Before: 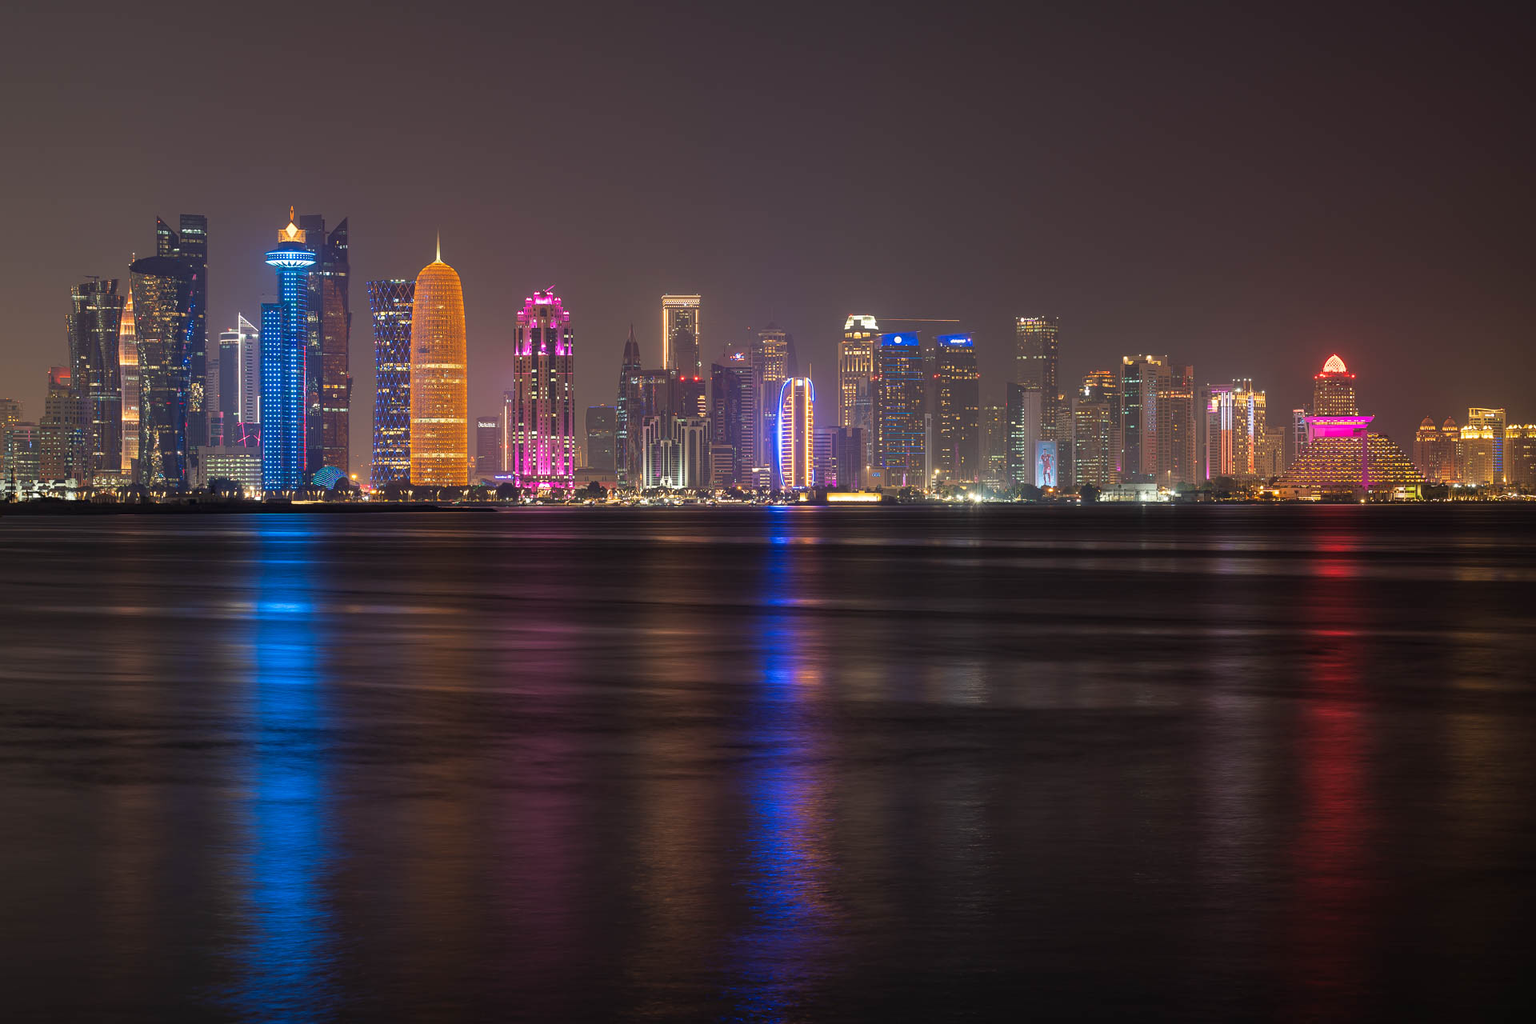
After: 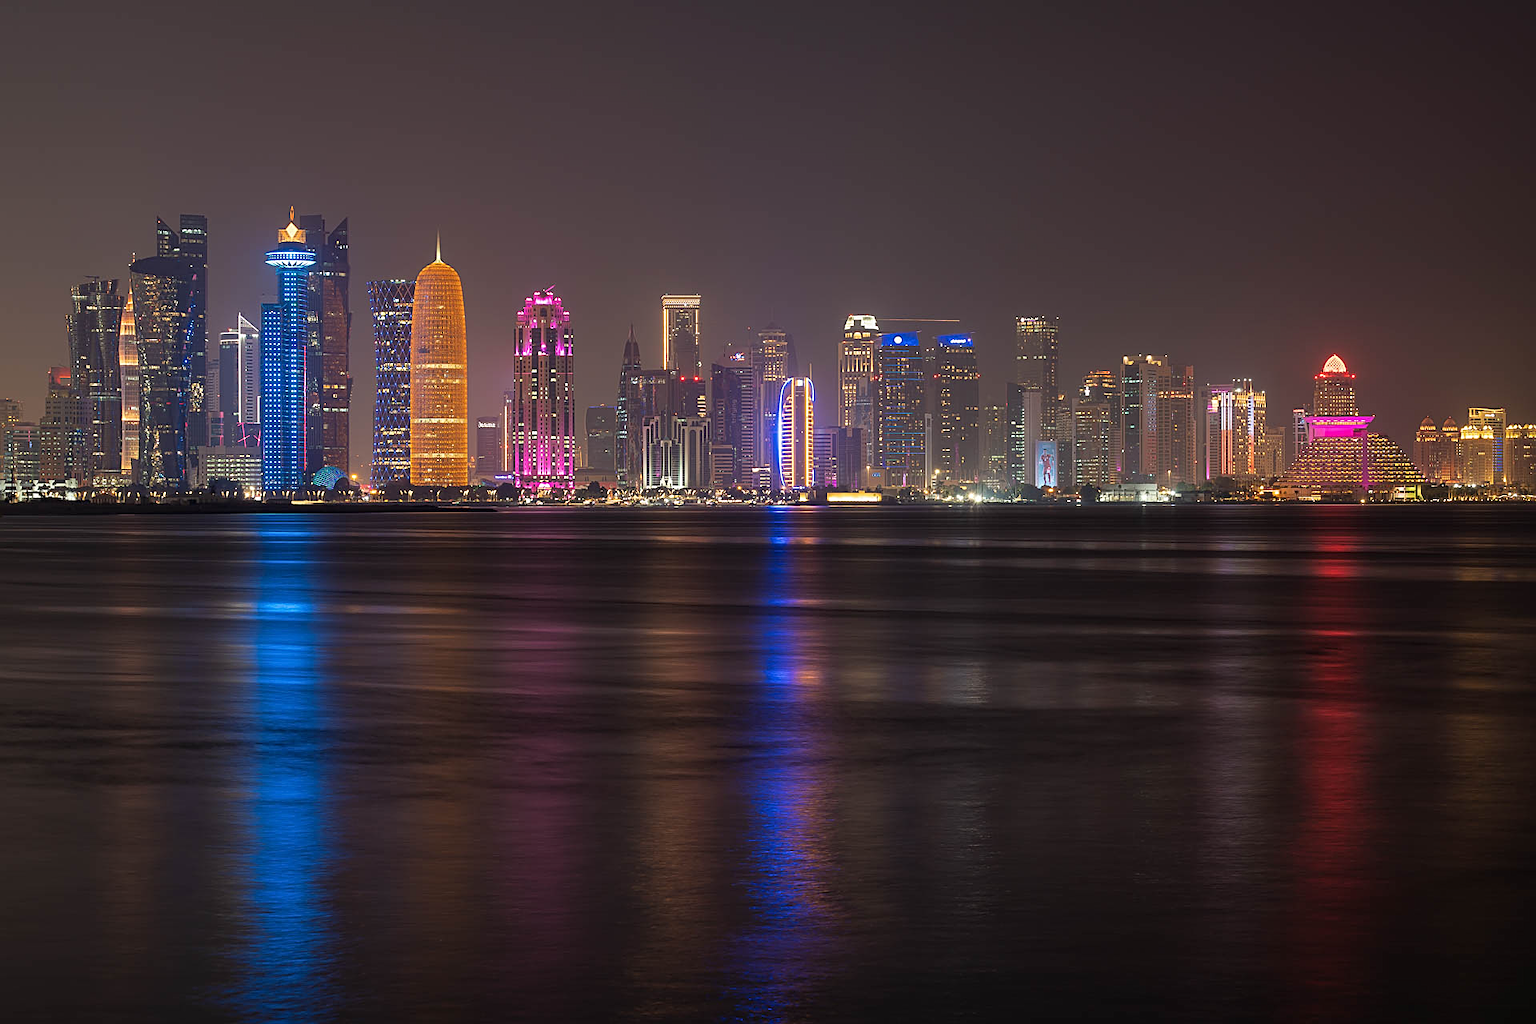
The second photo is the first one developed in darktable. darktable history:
sharpen: on, module defaults
exposure: exposure -0.072 EV, compensate highlight preservation false
